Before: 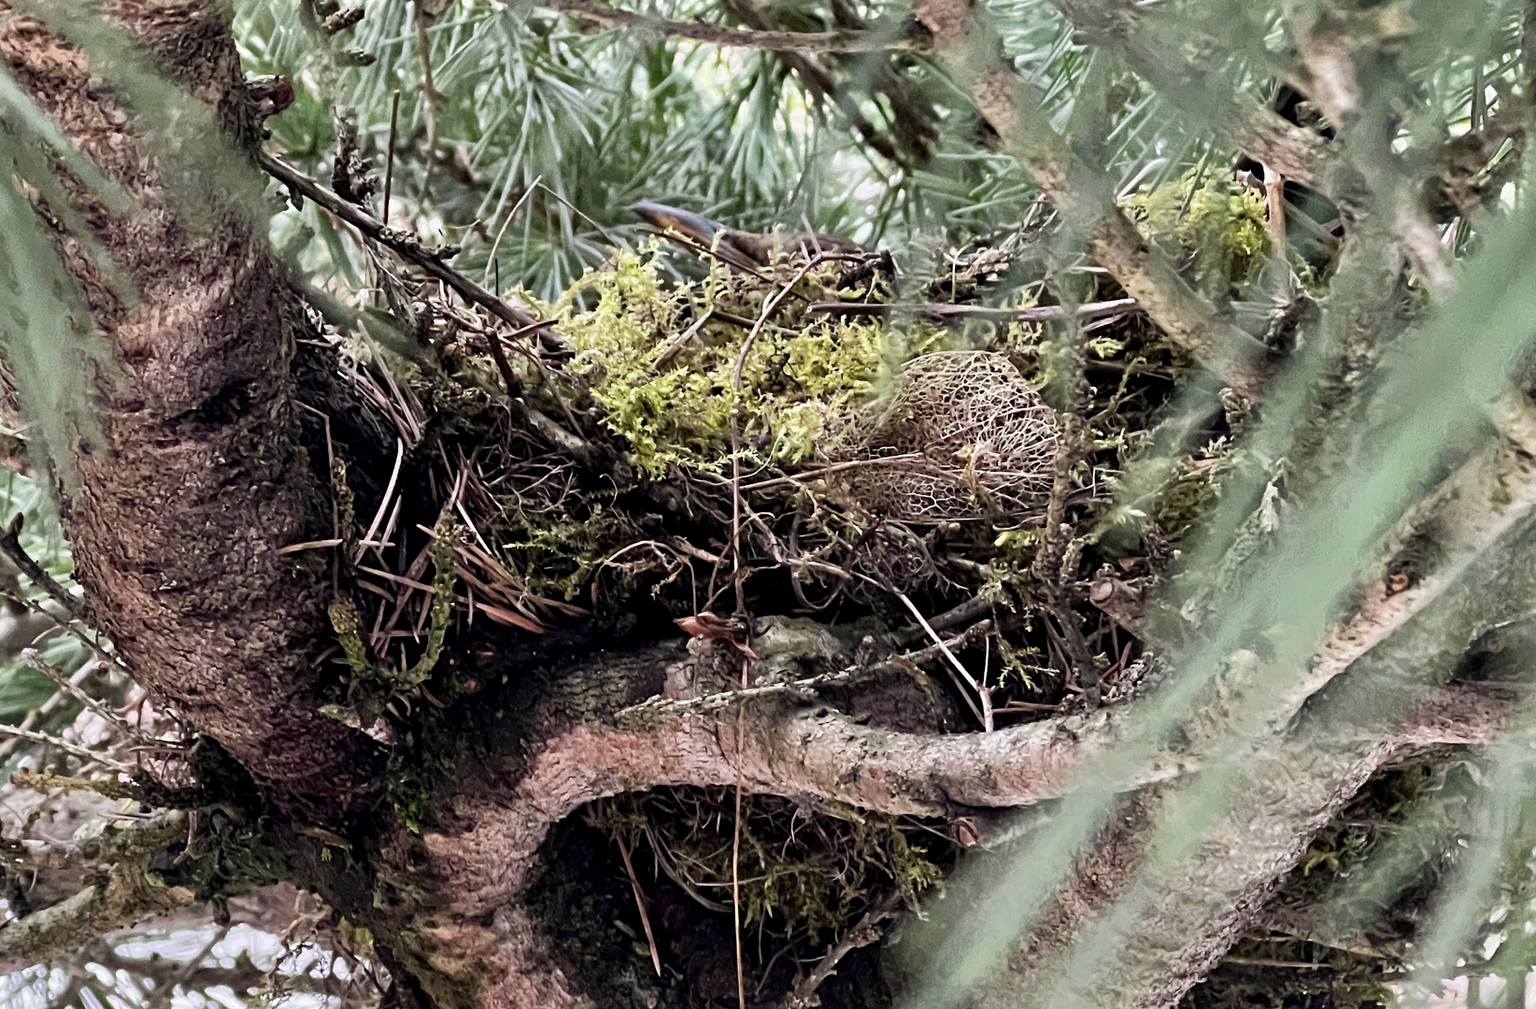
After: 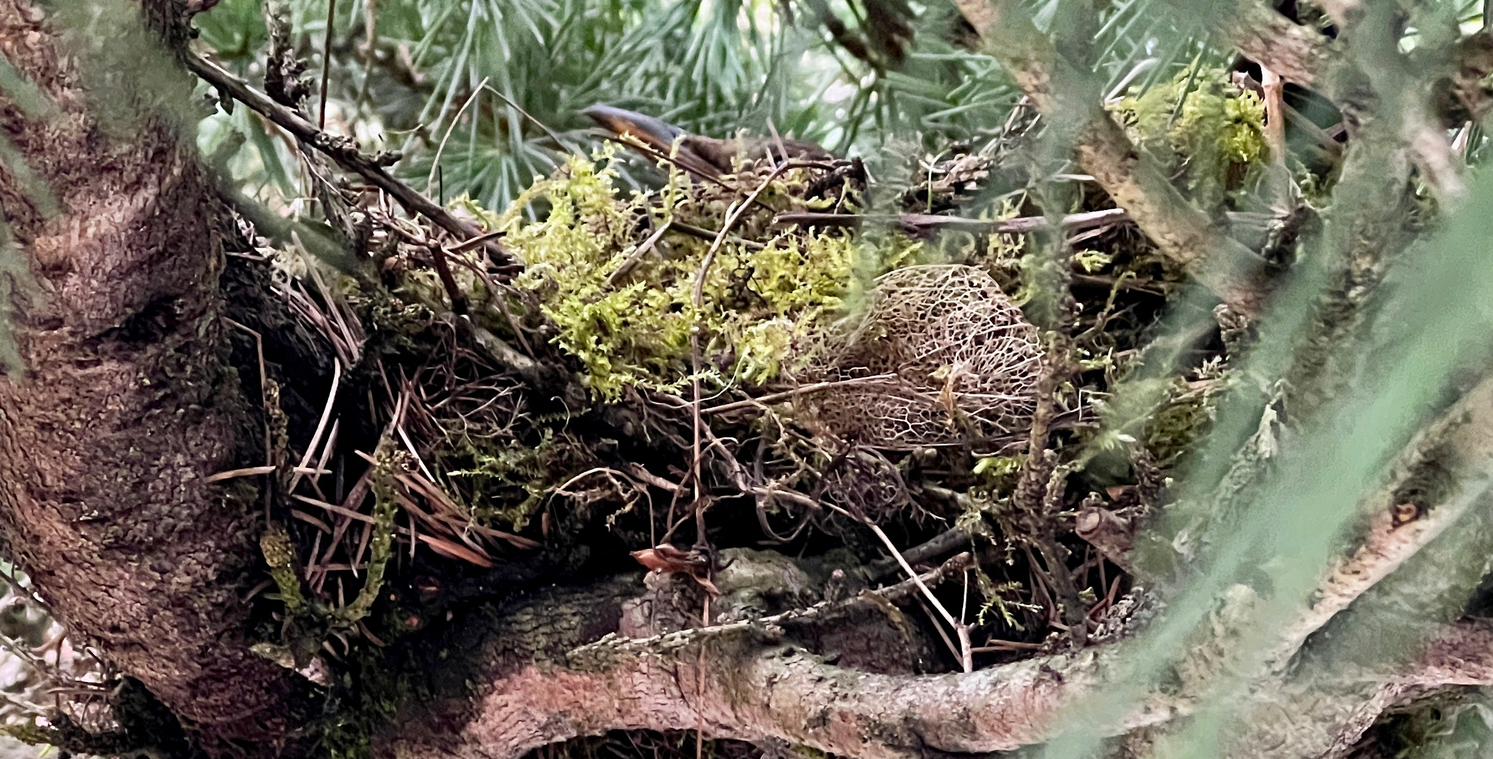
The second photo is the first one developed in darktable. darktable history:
crop: left 5.596%, top 10.314%, right 3.534%, bottom 19.395%
tone equalizer: on, module defaults
